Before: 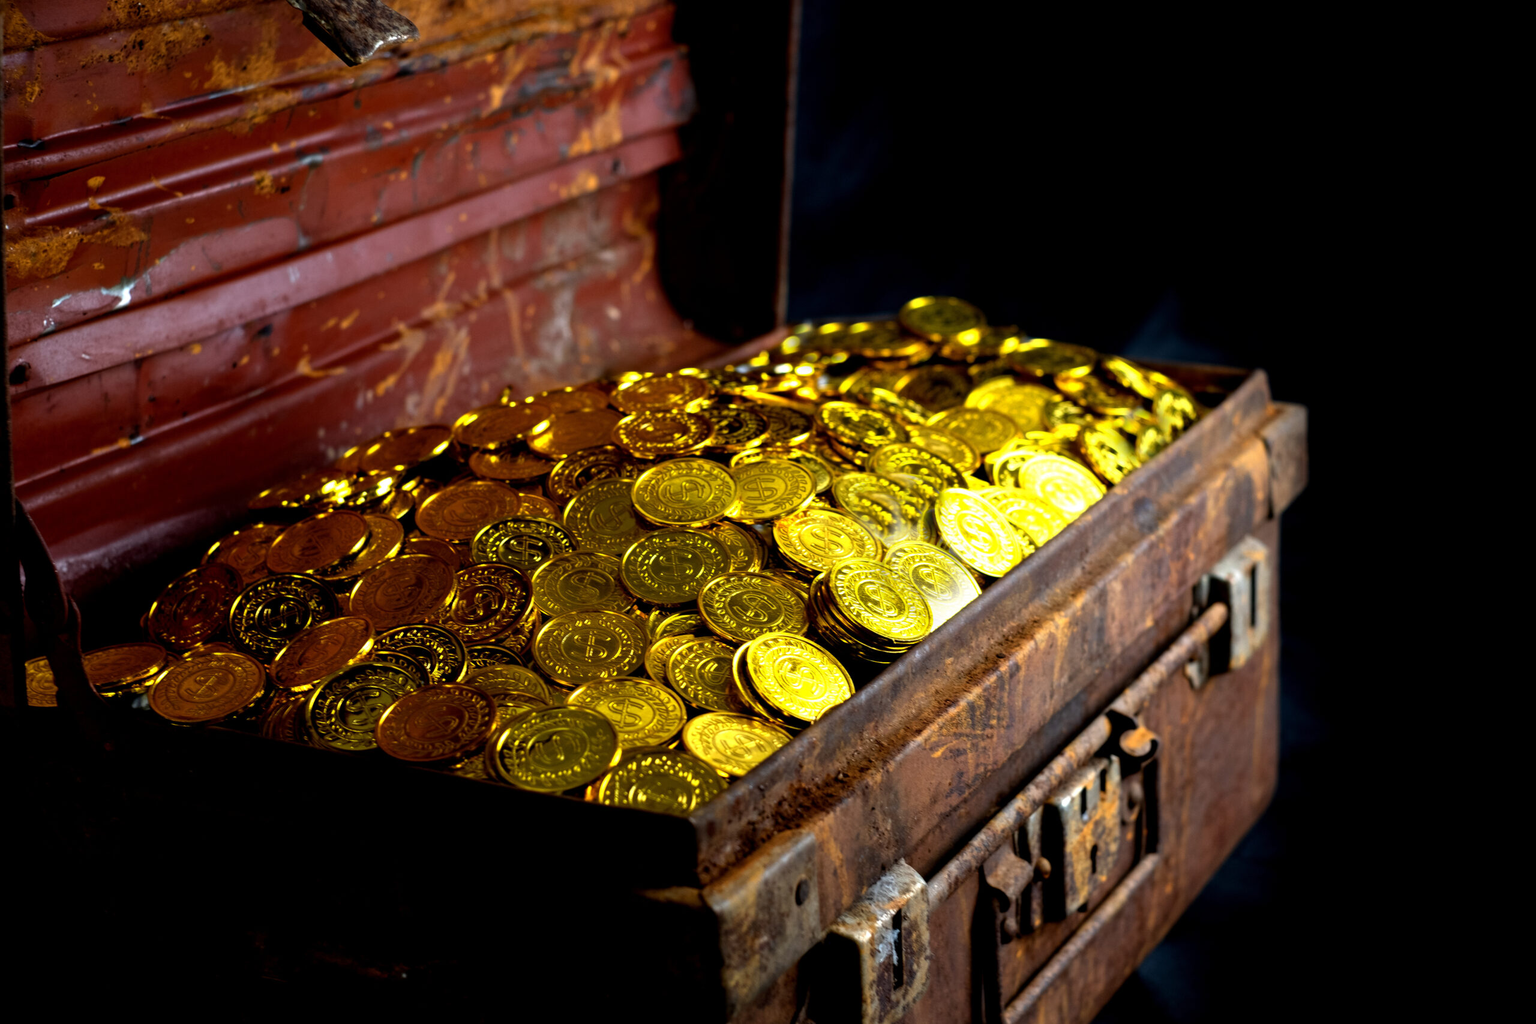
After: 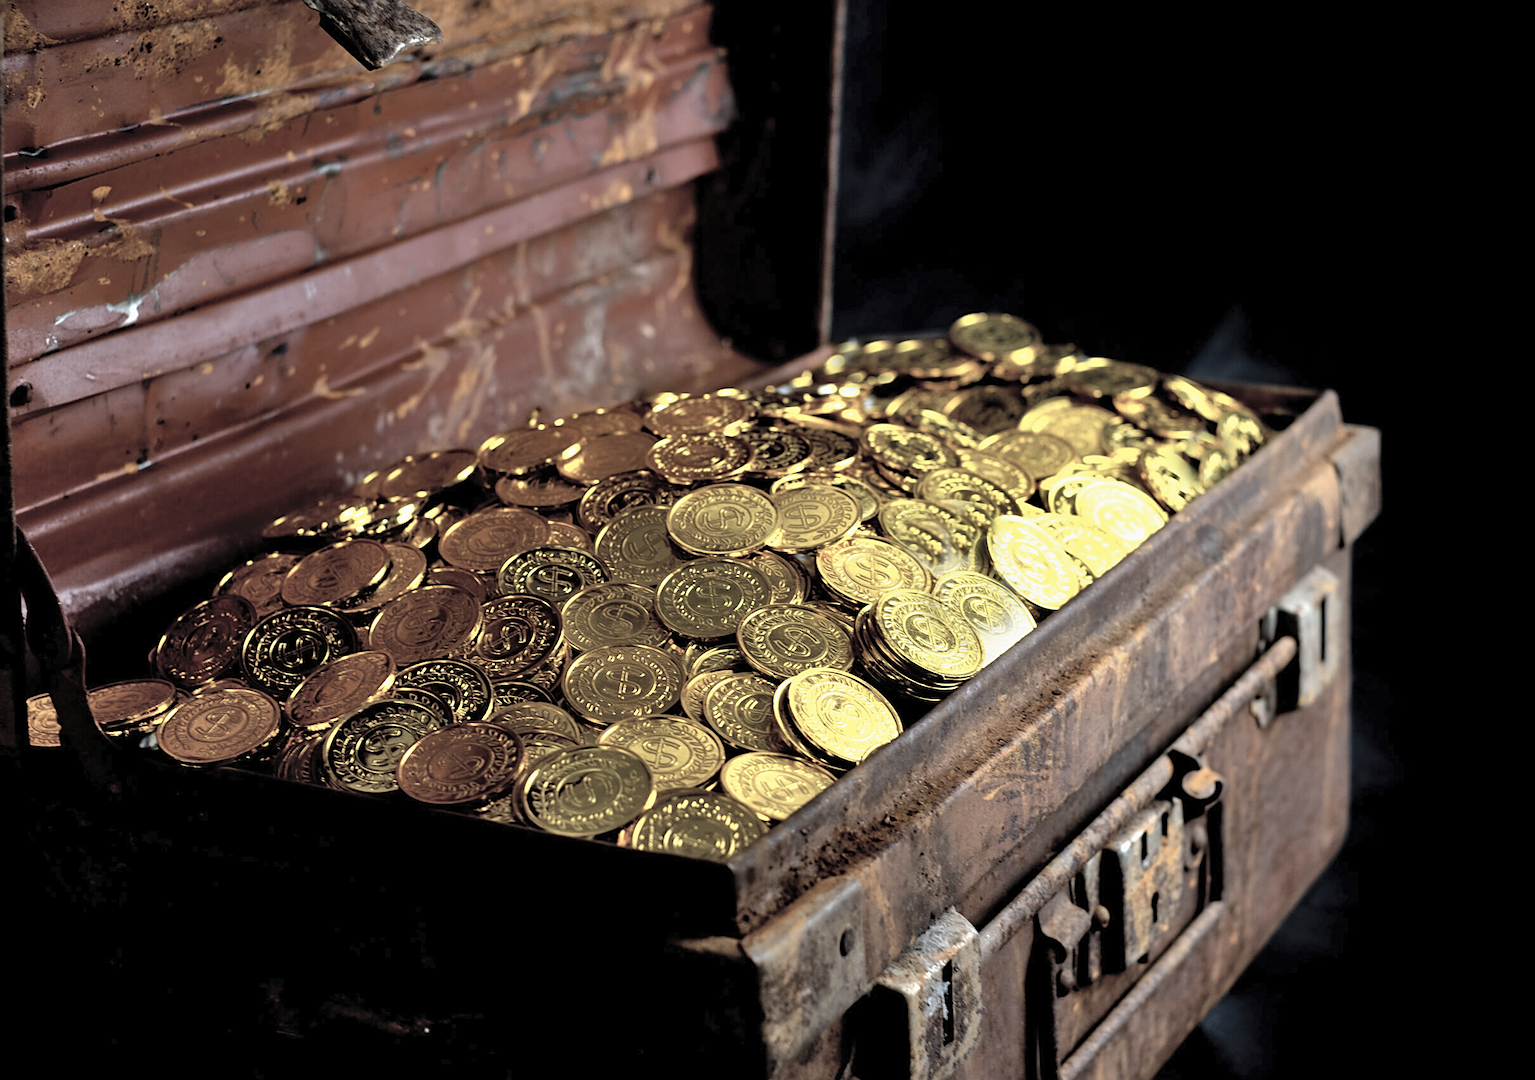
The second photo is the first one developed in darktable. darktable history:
shadows and highlights: shadows 43.55, white point adjustment -1.45, soften with gaussian
contrast brightness saturation: brightness 0.184, saturation -0.498
sharpen: on, module defaults
crop and rotate: left 0%, right 5.26%
